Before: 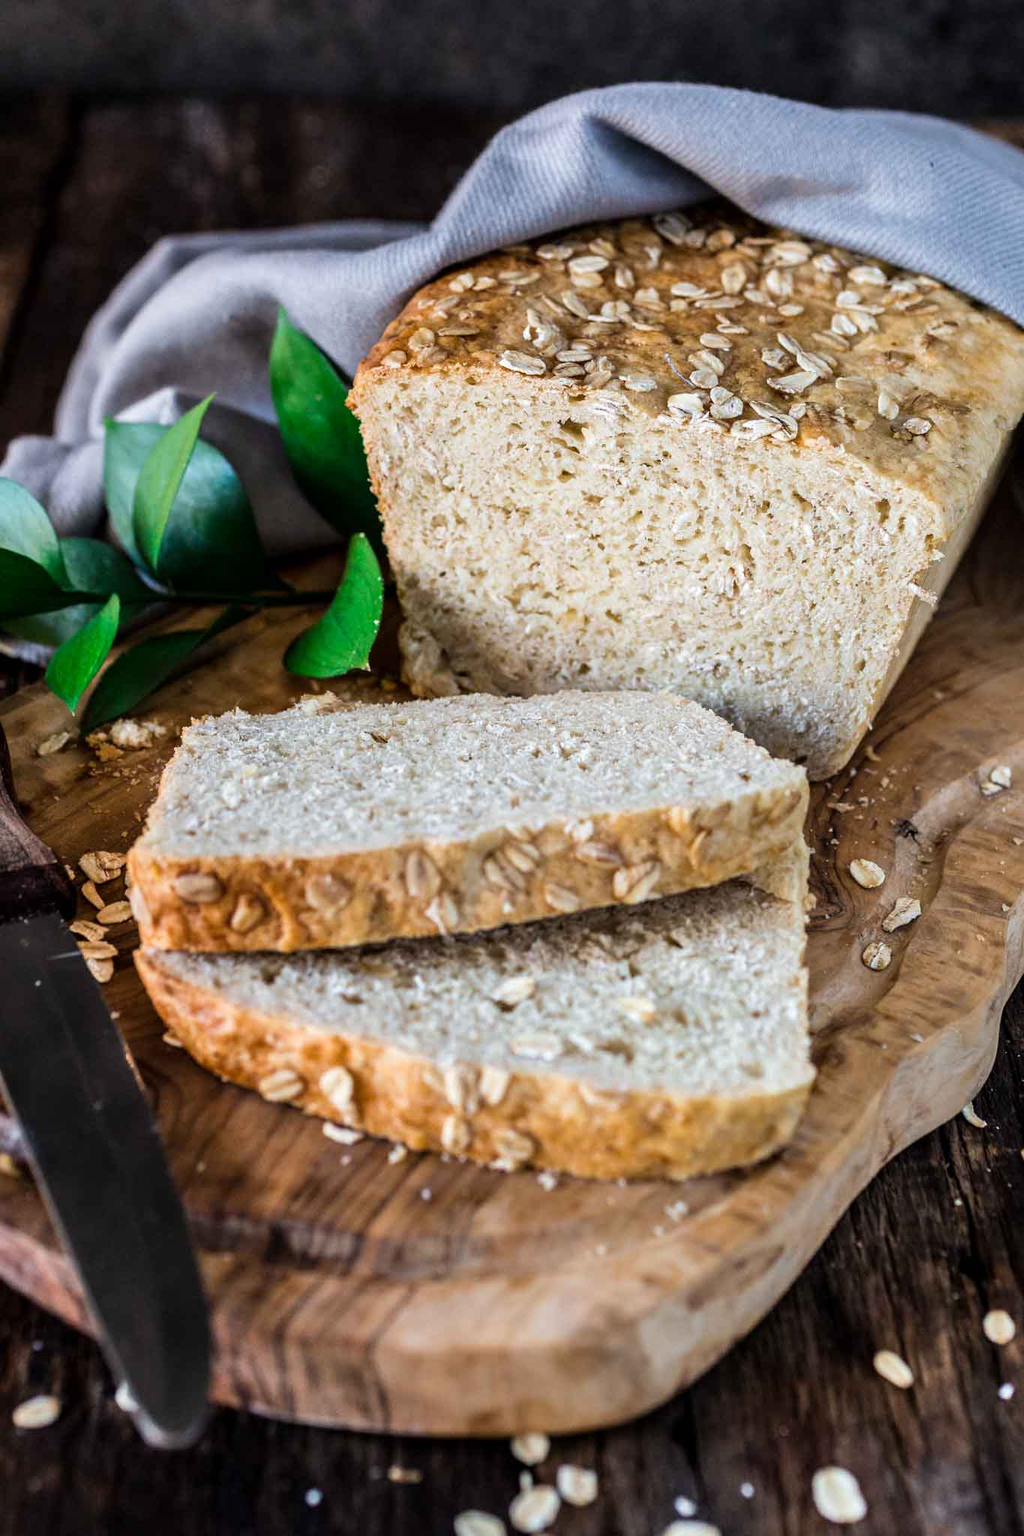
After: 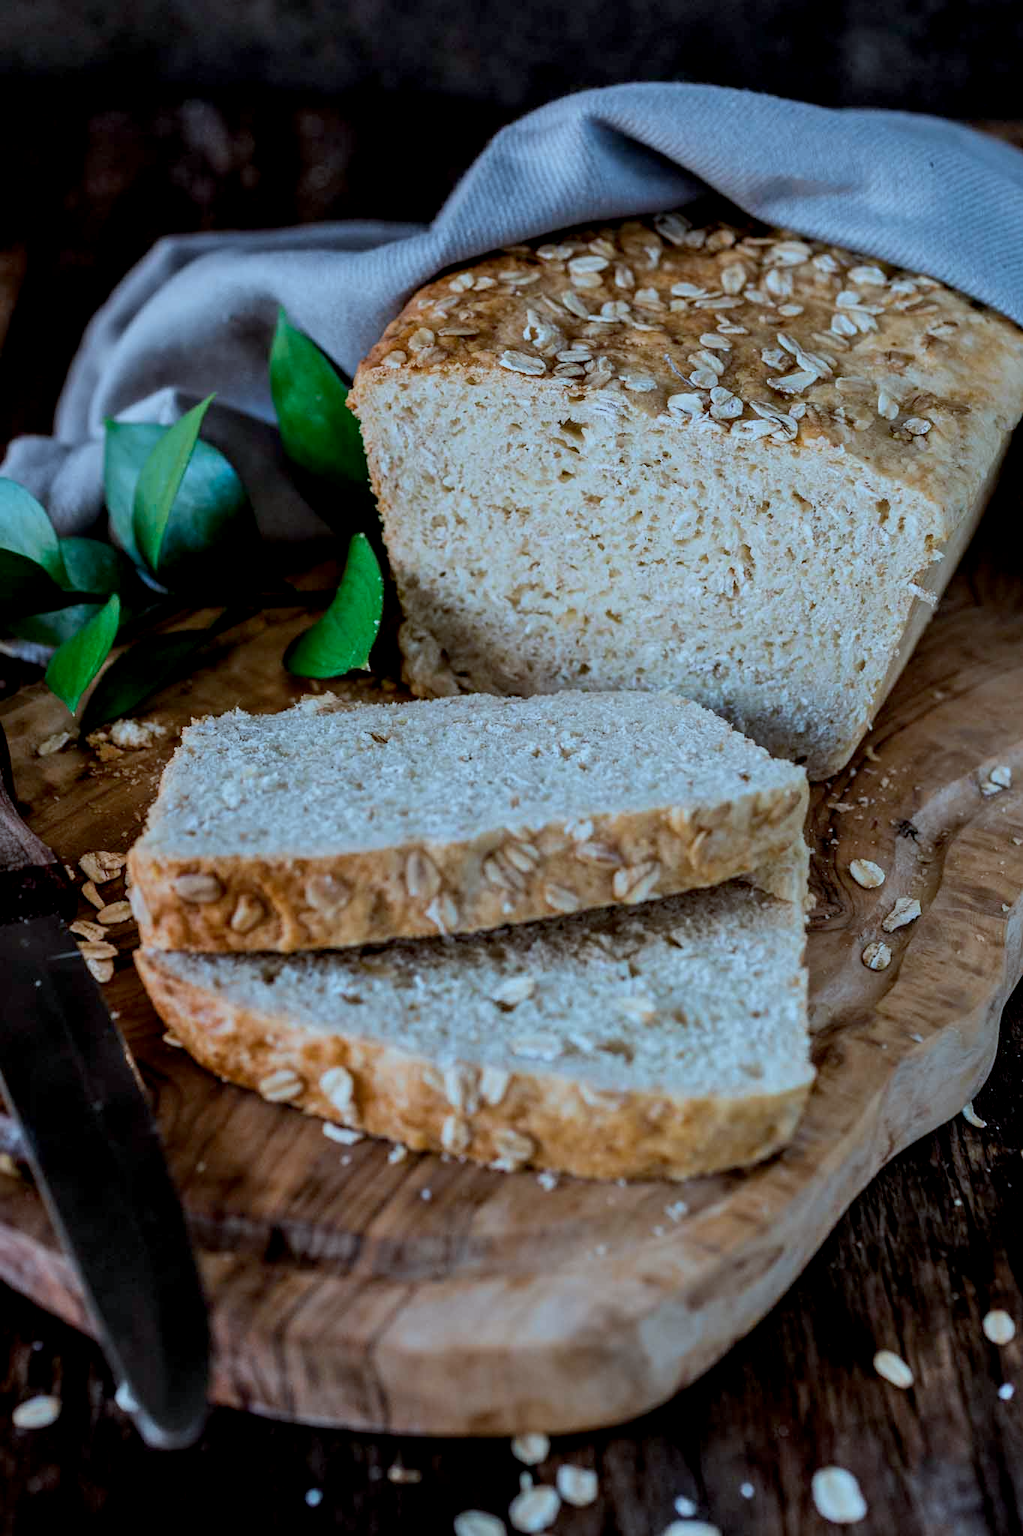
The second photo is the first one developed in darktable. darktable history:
exposure: black level correction 0.009, exposure -0.637 EV, compensate highlight preservation false
color correction: highlights a* -9.73, highlights b* -21.22
